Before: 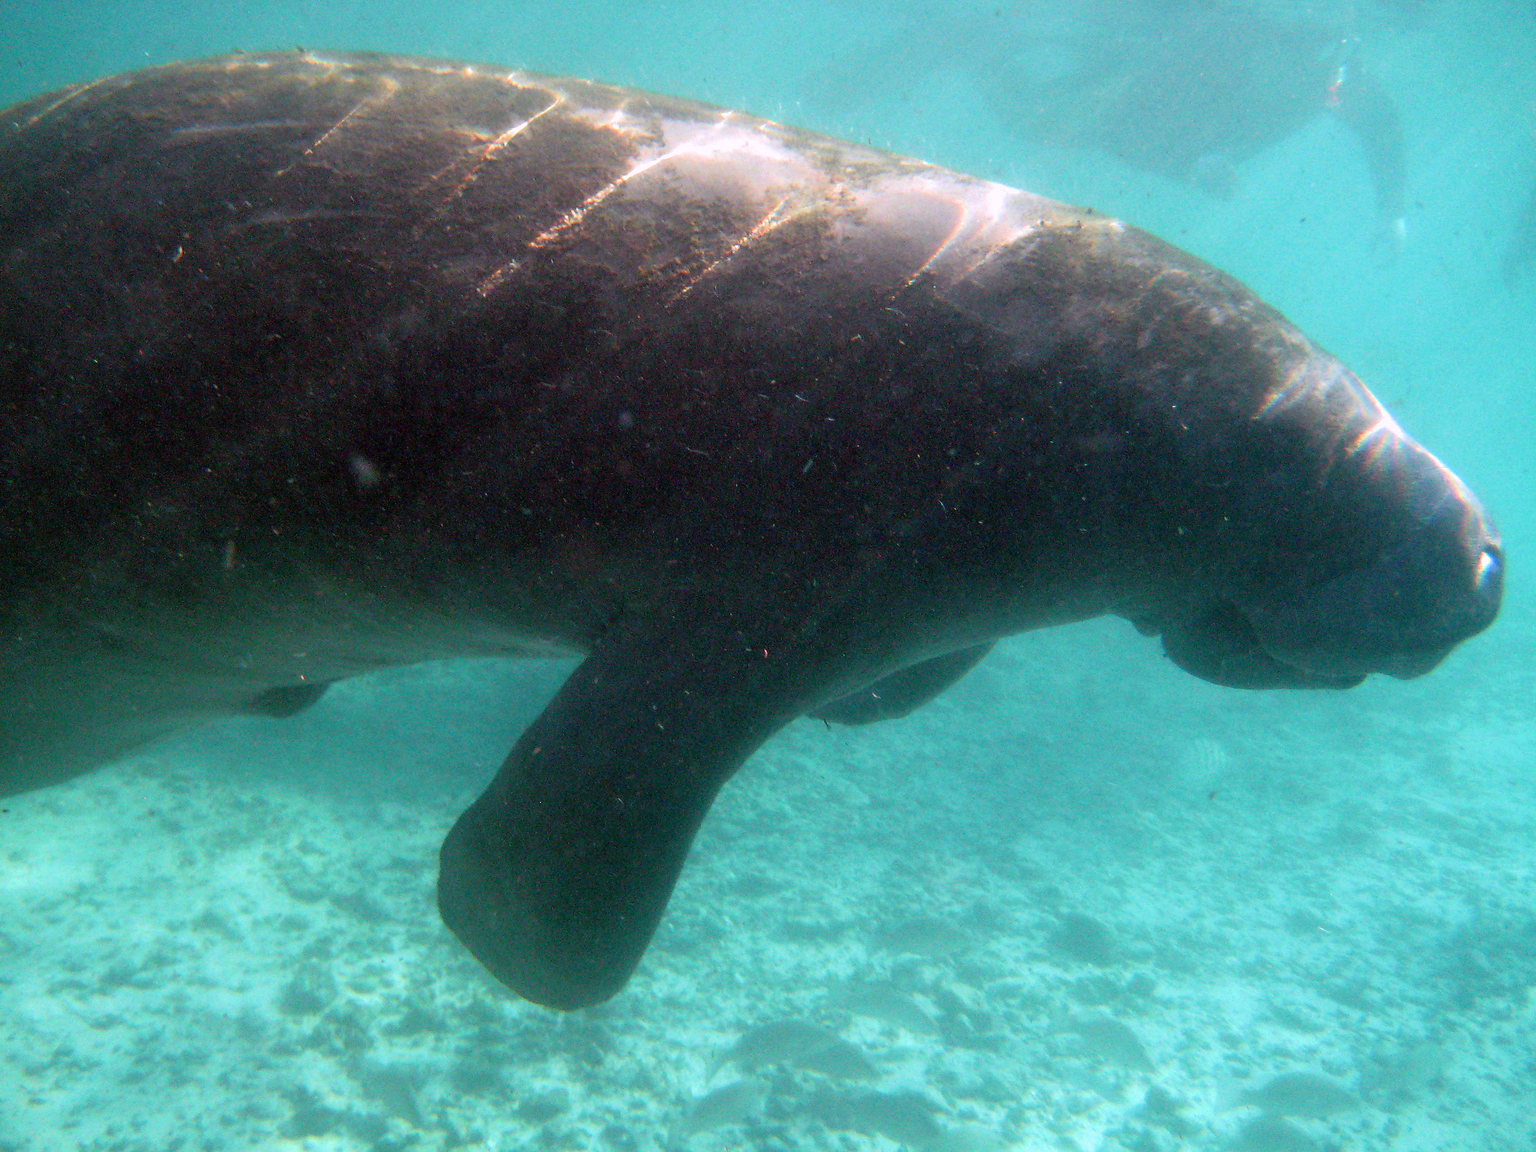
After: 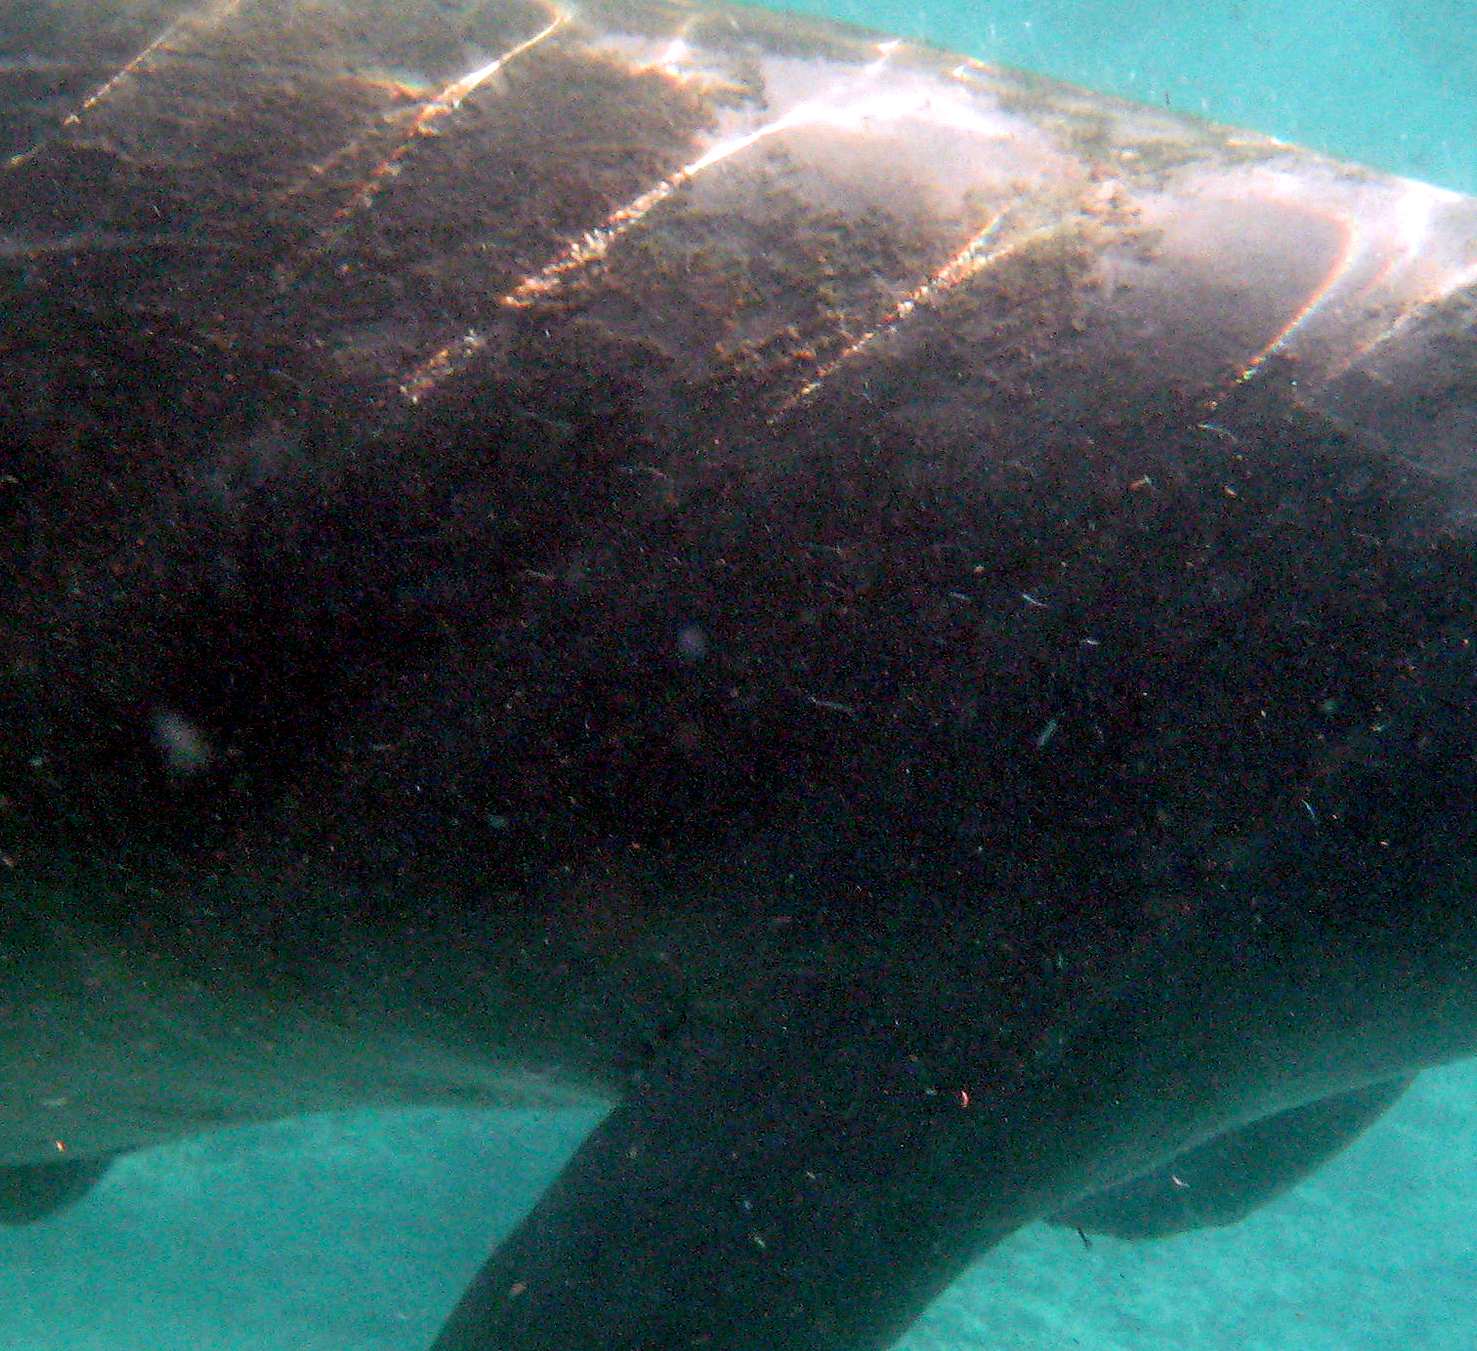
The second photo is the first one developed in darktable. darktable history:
crop: left 17.709%, top 7.882%, right 33.033%, bottom 32.056%
local contrast: highlights 102%, shadows 100%, detail 119%, midtone range 0.2
